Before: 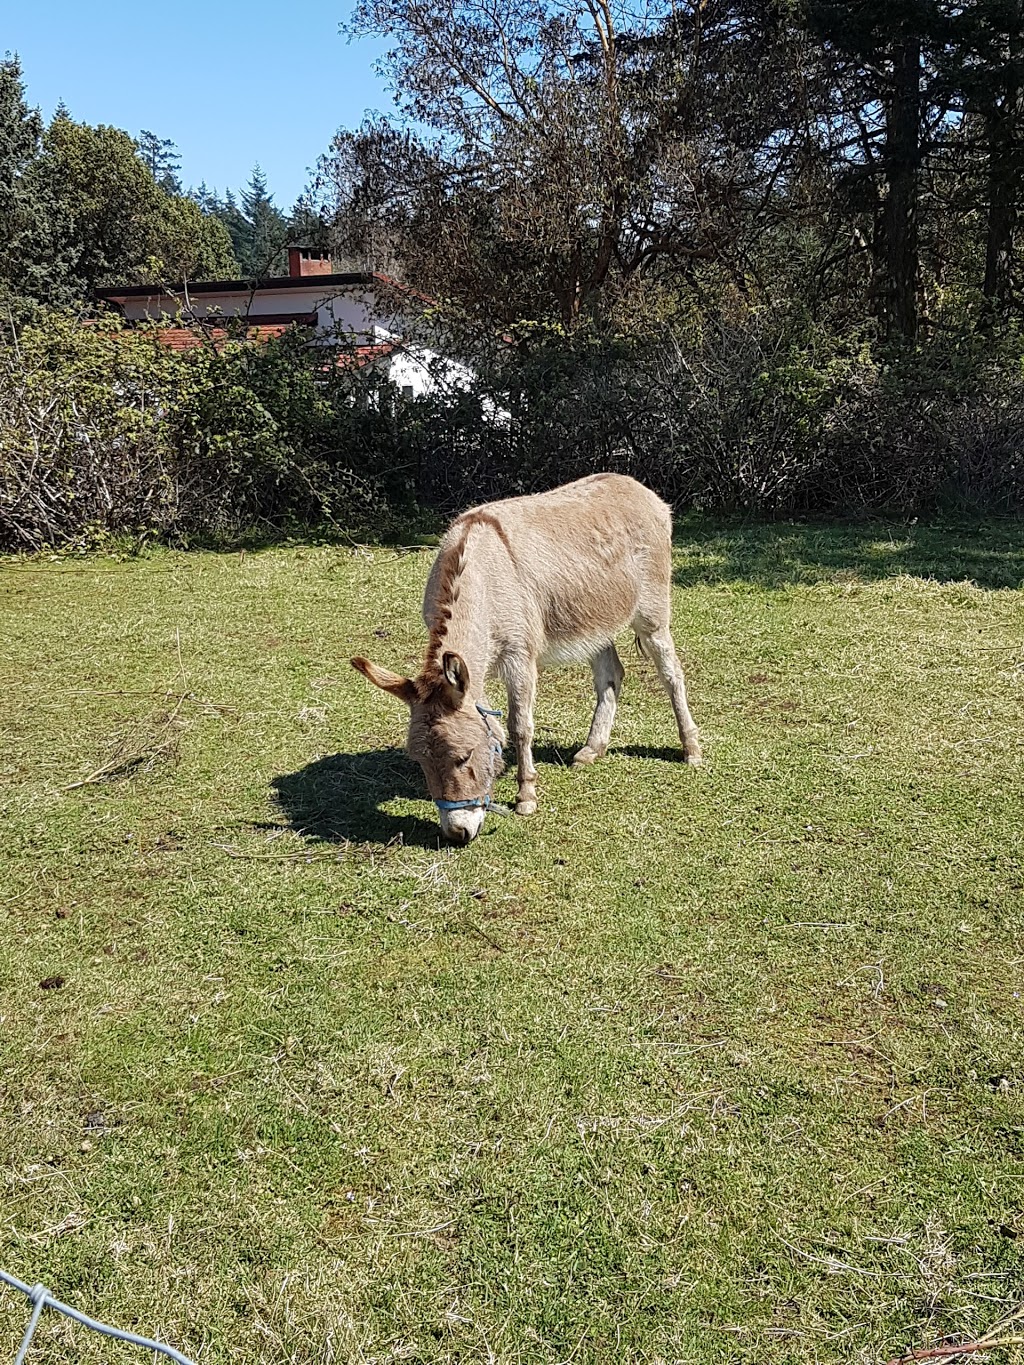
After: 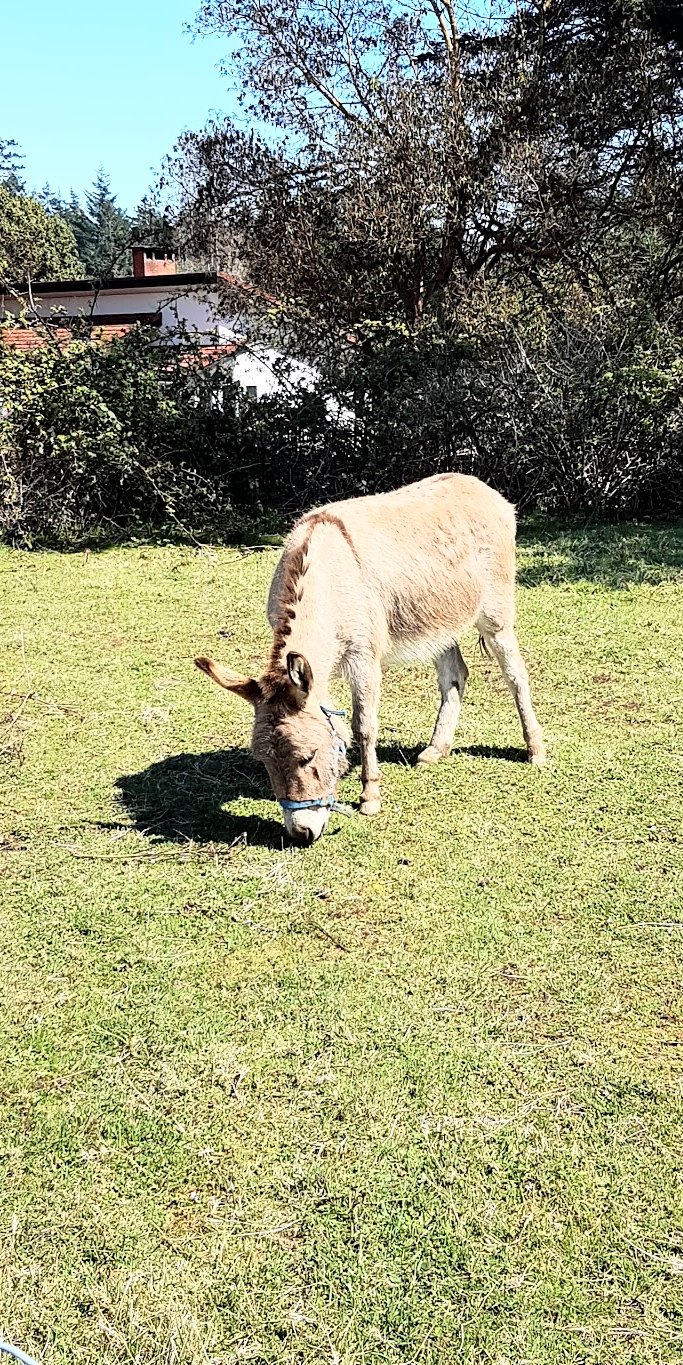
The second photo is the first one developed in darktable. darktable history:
tone curve: curves: ch0 [(0, 0) (0.004, 0.001) (0.133, 0.112) (0.325, 0.362) (0.832, 0.893) (1, 1)], color space Lab, independent channels, preserve colors none
base curve: curves: ch0 [(0, 0) (0.005, 0.002) (0.193, 0.295) (0.399, 0.664) (0.75, 0.928) (1, 1)]
crop and rotate: left 15.306%, right 17.899%
